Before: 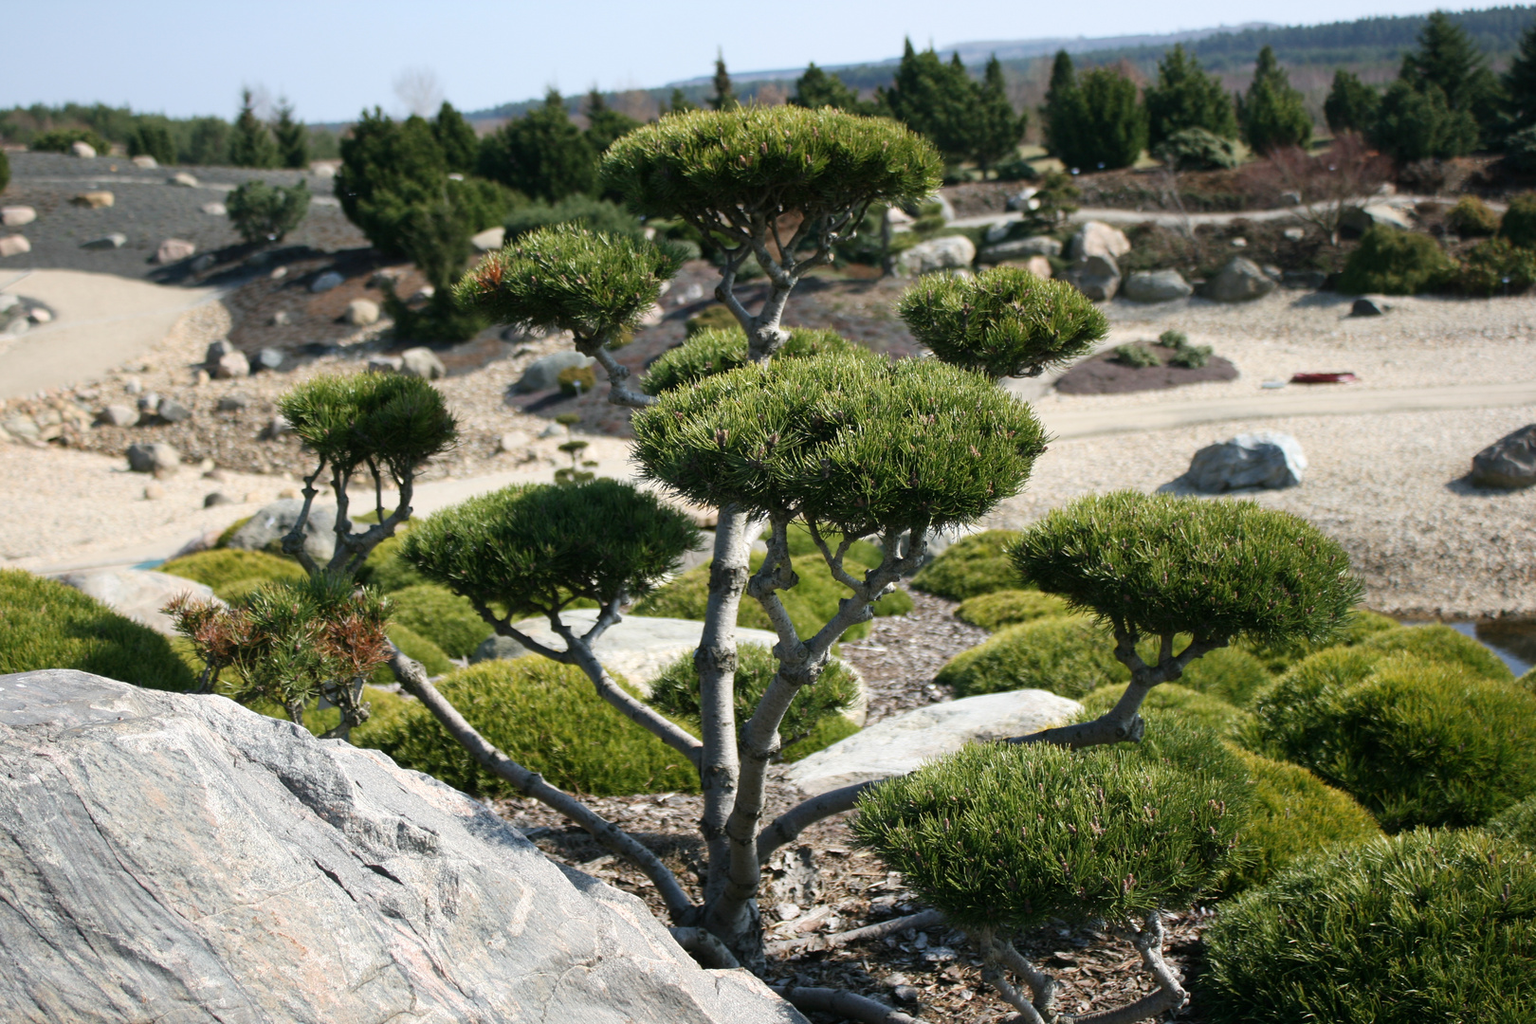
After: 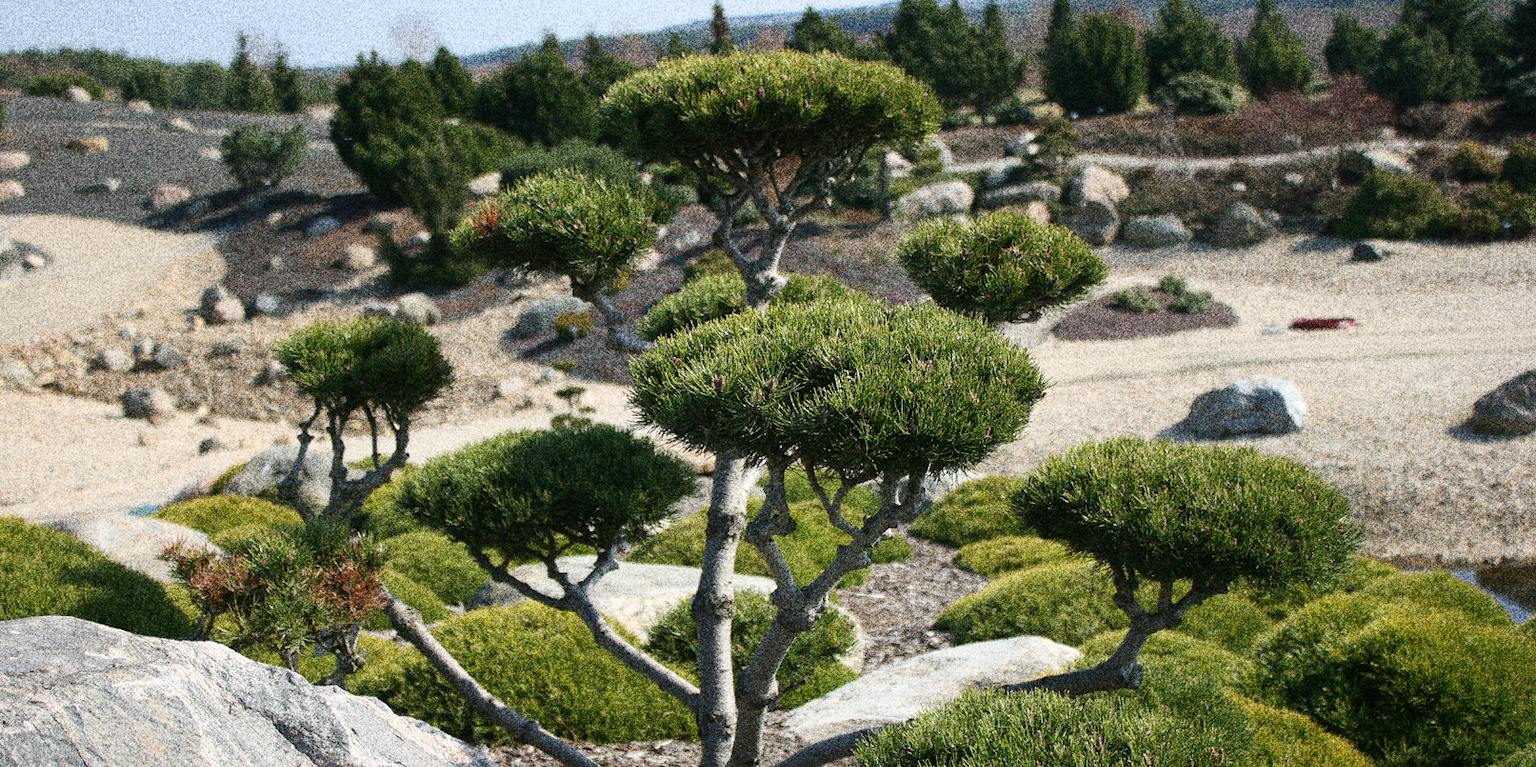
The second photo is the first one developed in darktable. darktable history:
crop: left 0.387%, top 5.469%, bottom 19.809%
grain: coarseness 30.02 ISO, strength 100%
